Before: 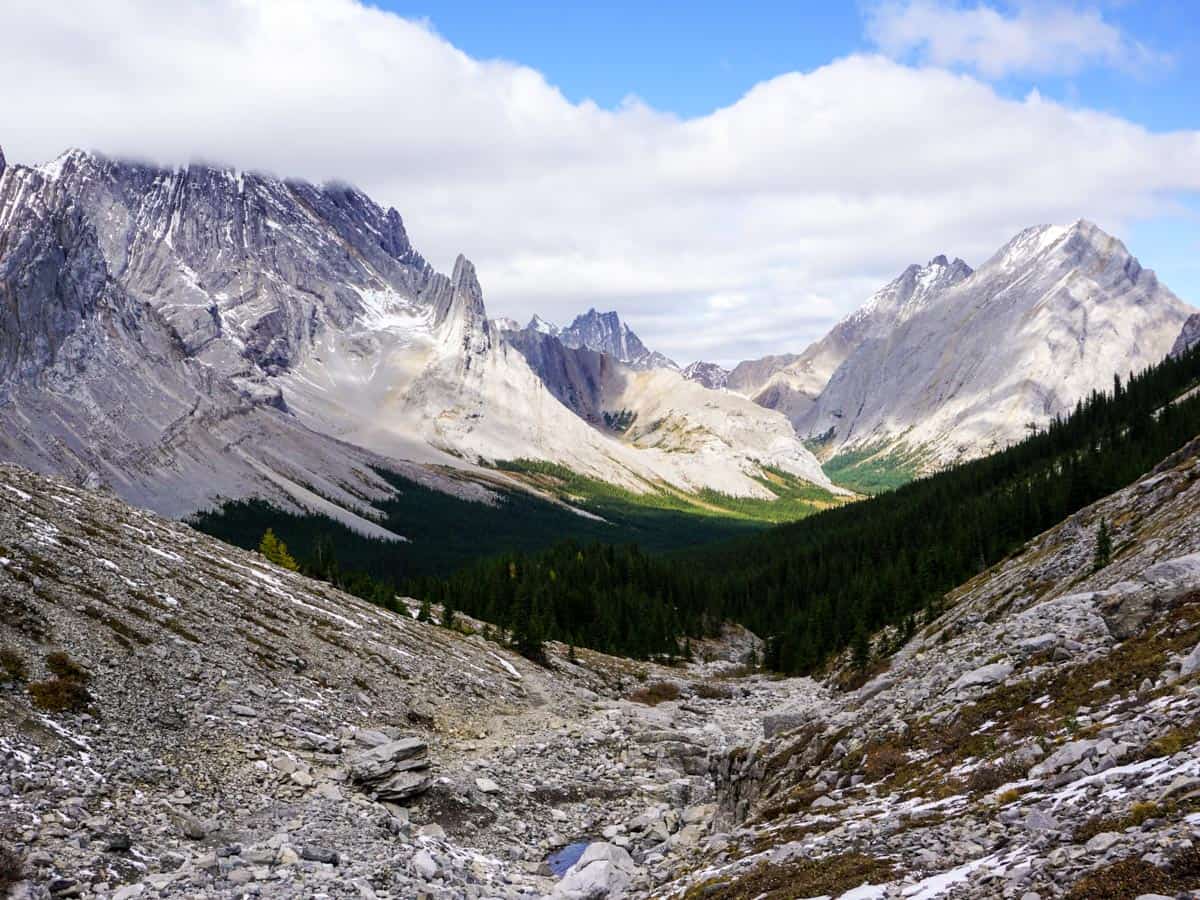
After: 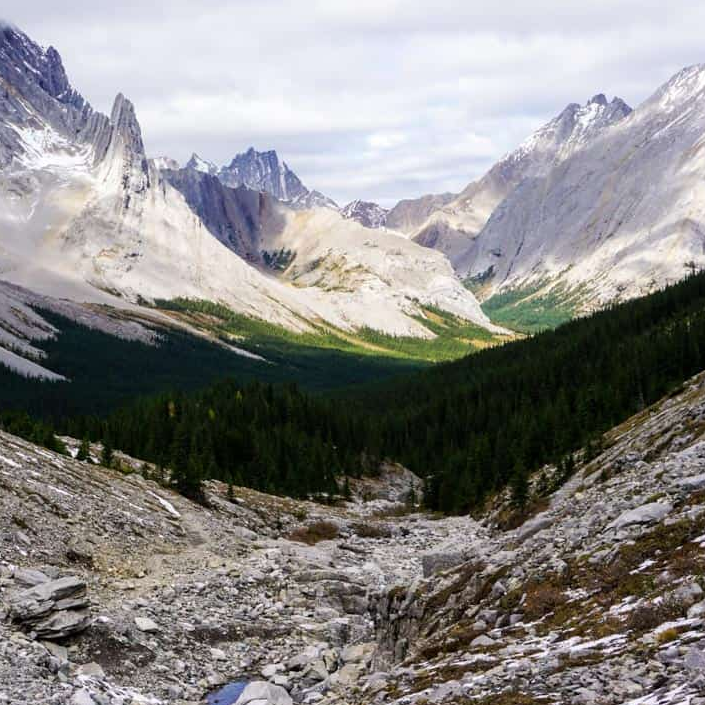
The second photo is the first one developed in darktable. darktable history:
crop and rotate: left 28.431%, top 17.983%, right 12.774%, bottom 3.68%
